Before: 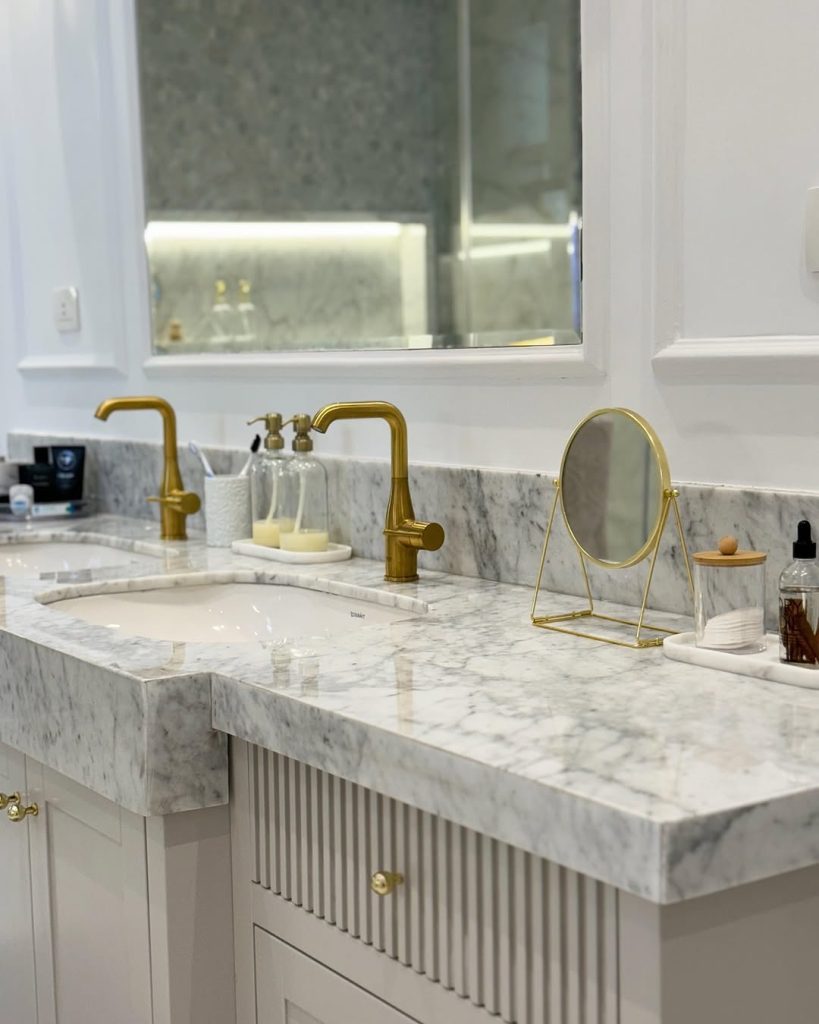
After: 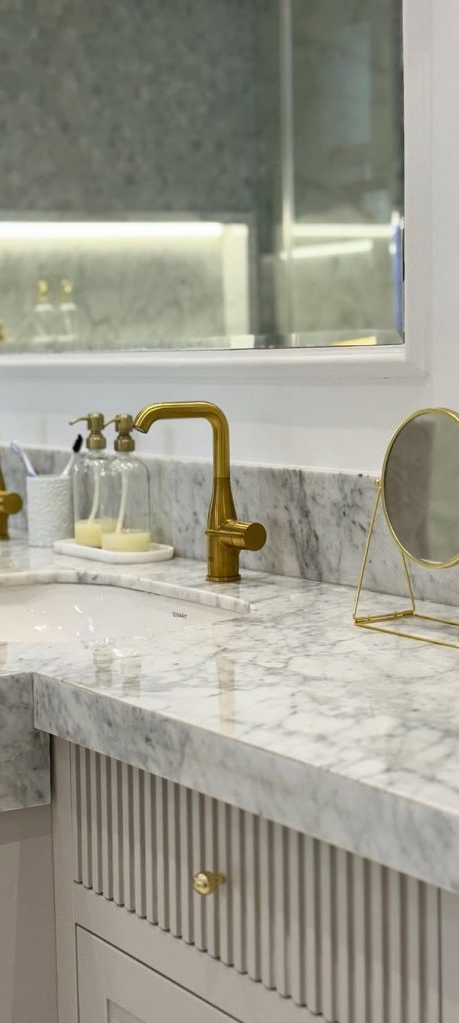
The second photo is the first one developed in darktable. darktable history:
crop: left 21.783%, right 22.055%, bottom 0.011%
